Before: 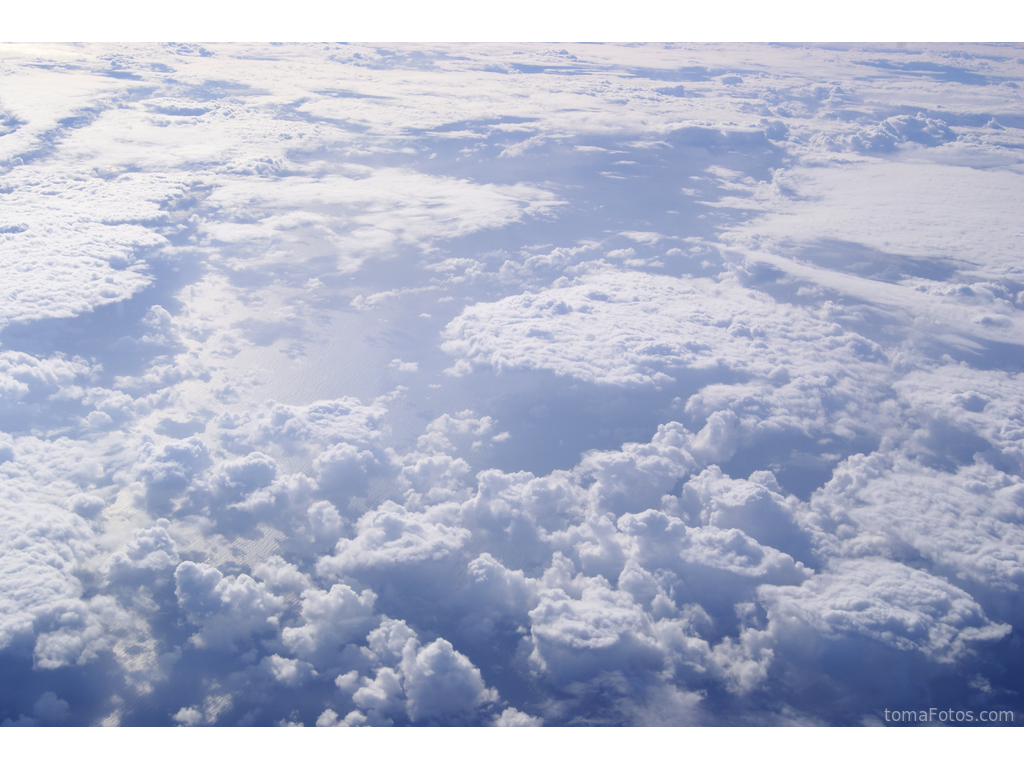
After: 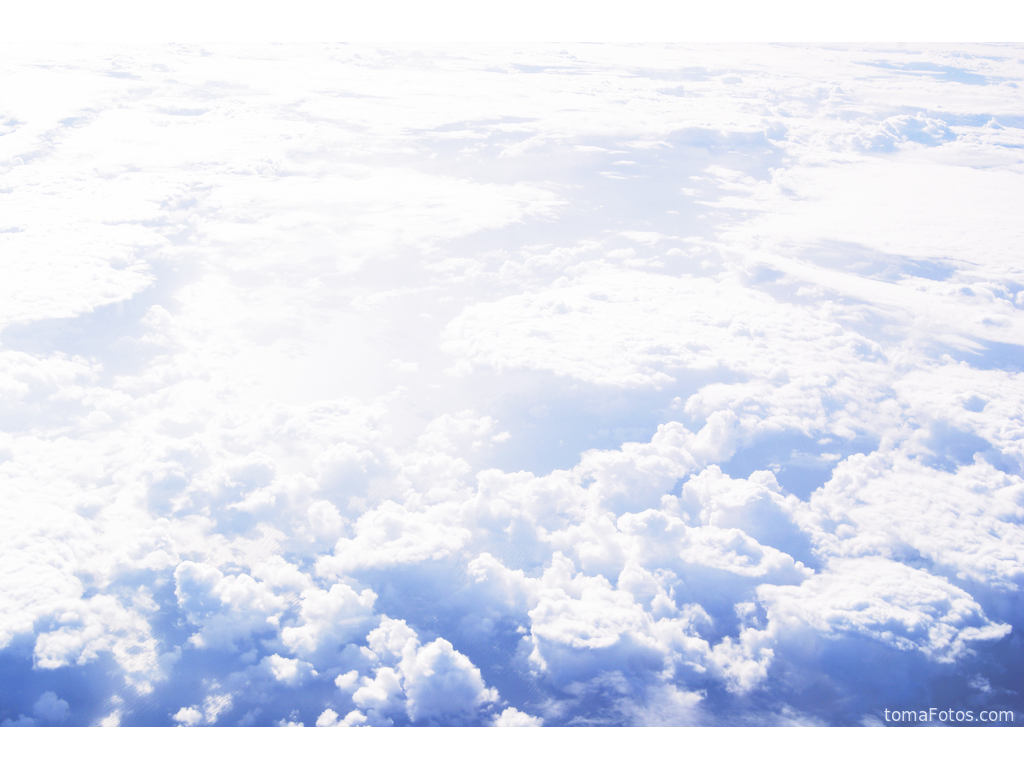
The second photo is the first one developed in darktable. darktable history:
split-toning: shadows › hue 36°, shadows › saturation 0.05, highlights › hue 10.8°, highlights › saturation 0.15, compress 40%
base curve: curves: ch0 [(0, 0) (0.012, 0.01) (0.073, 0.168) (0.31, 0.711) (0.645, 0.957) (1, 1)], preserve colors none
